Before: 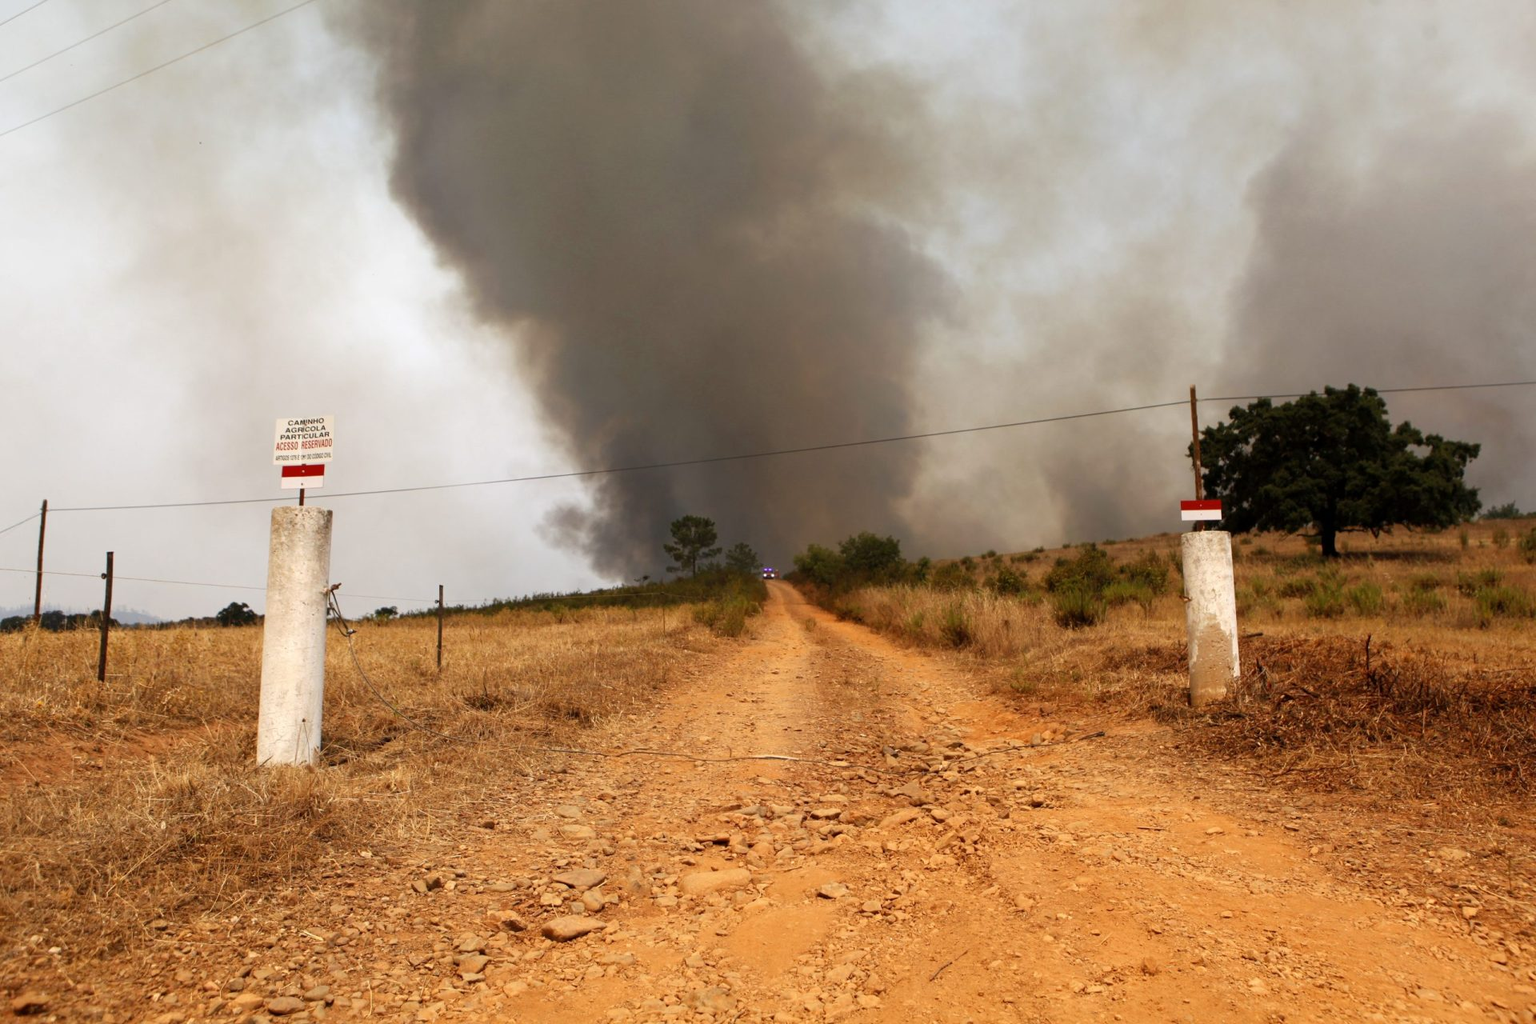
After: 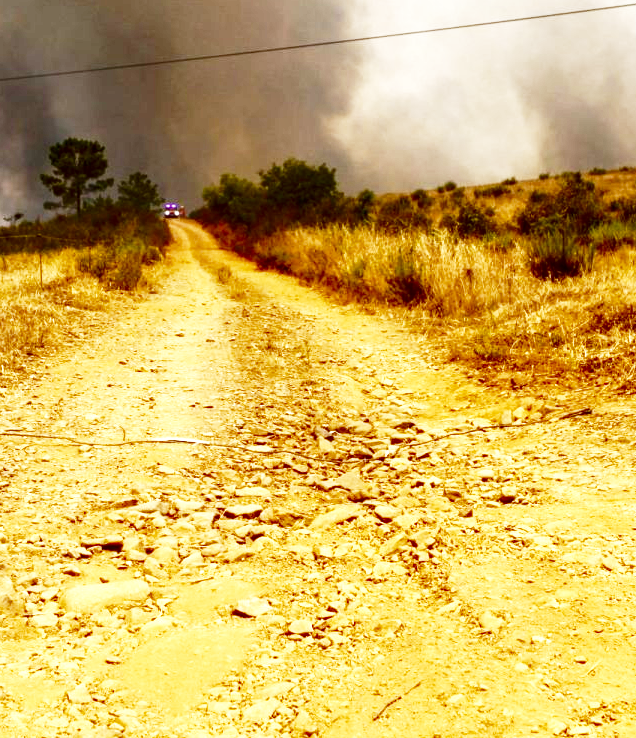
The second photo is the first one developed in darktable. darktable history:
exposure: black level correction 0, exposure 0.499 EV, compensate highlight preservation false
base curve: curves: ch0 [(0, 0) (0.018, 0.026) (0.143, 0.37) (0.33, 0.731) (0.458, 0.853) (0.735, 0.965) (0.905, 0.986) (1, 1)], preserve colors none
crop: left 41.095%, top 39.536%, right 25.744%, bottom 2.754%
contrast brightness saturation: brightness -0.517
local contrast: on, module defaults
color balance rgb: highlights gain › chroma 0.283%, highlights gain › hue 329.89°, linear chroma grading › mid-tones 7.627%, perceptual saturation grading › global saturation -0.007%, perceptual brilliance grading › global brilliance 11.839%, global vibrance 23.949%
